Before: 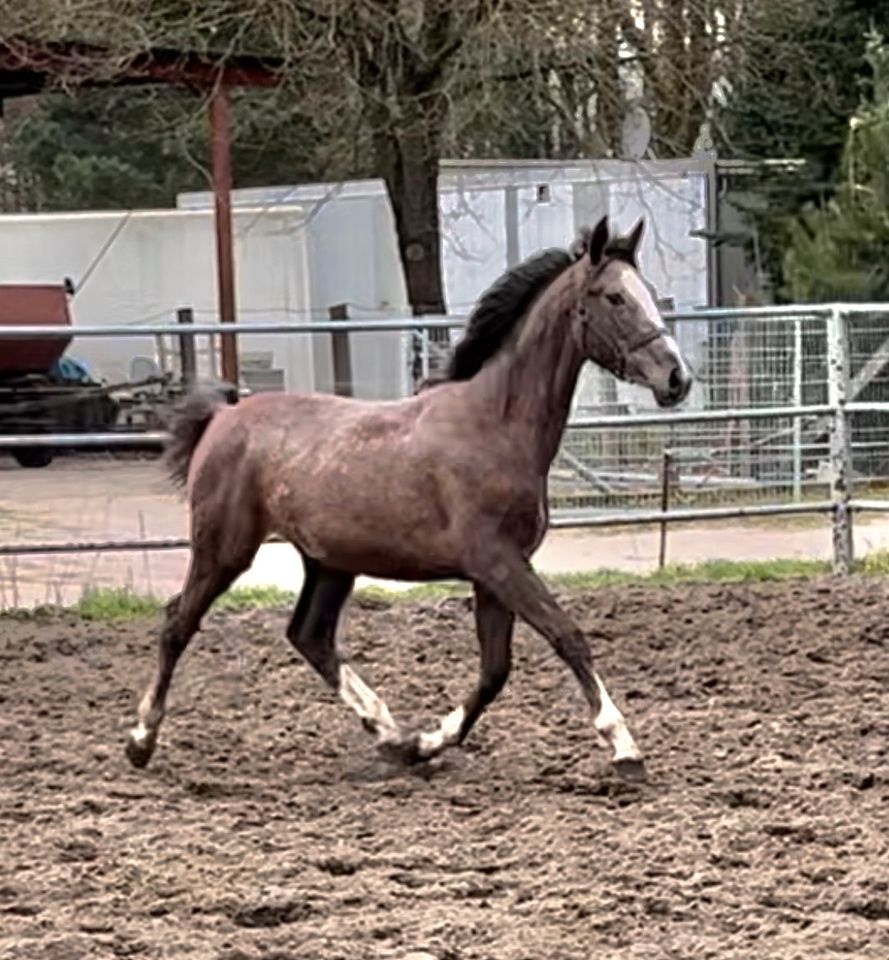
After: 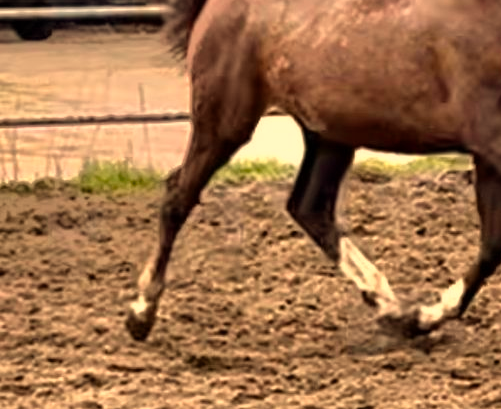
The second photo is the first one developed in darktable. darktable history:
crop: top 44.483%, right 43.593%, bottom 12.892%
levels: mode automatic
color balance rgb: linear chroma grading › shadows -8%, linear chroma grading › global chroma 10%, perceptual saturation grading › global saturation 2%, perceptual saturation grading › highlights -2%, perceptual saturation grading › mid-tones 4%, perceptual saturation grading › shadows 8%, perceptual brilliance grading › global brilliance 2%, perceptual brilliance grading › highlights -4%, global vibrance 16%, saturation formula JzAzBz (2021)
white balance: red 1.138, green 0.996, blue 0.812
